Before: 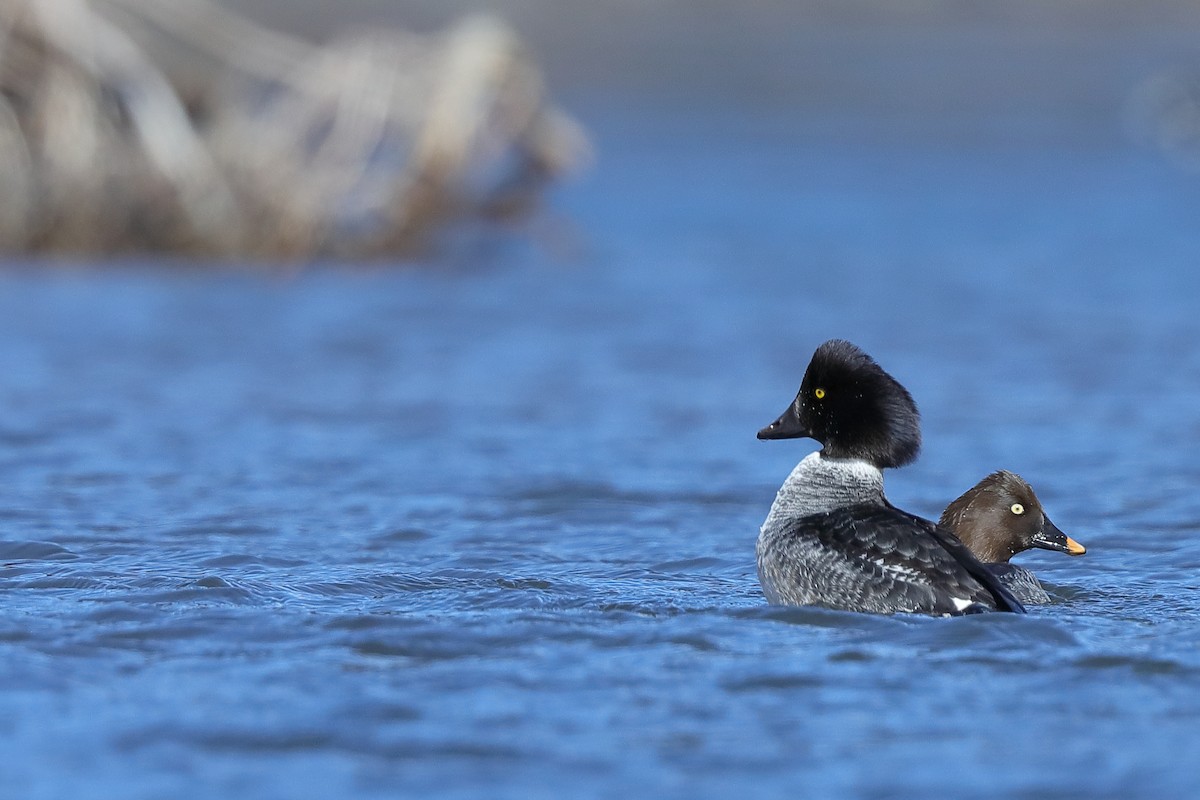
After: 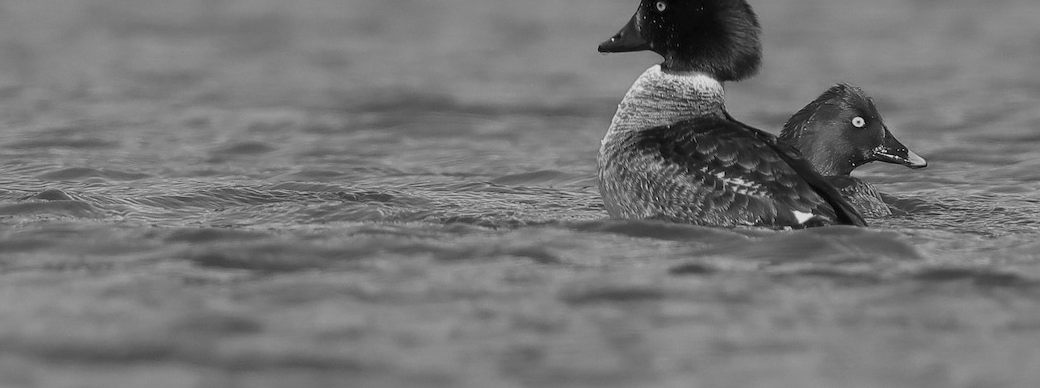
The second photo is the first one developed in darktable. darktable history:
crop and rotate: left 13.324%, top 48.466%, bottom 2.946%
tone equalizer: -8 EV 0.286 EV, -7 EV 0.43 EV, -6 EV 0.394 EV, -5 EV 0.226 EV, -3 EV -0.266 EV, -2 EV -0.407 EV, -1 EV -0.428 EV, +0 EV -0.226 EV
color calibration: output gray [0.267, 0.423, 0.261, 0], x 0.355, y 0.367, temperature 4709.68 K, gamut compression 1.7
